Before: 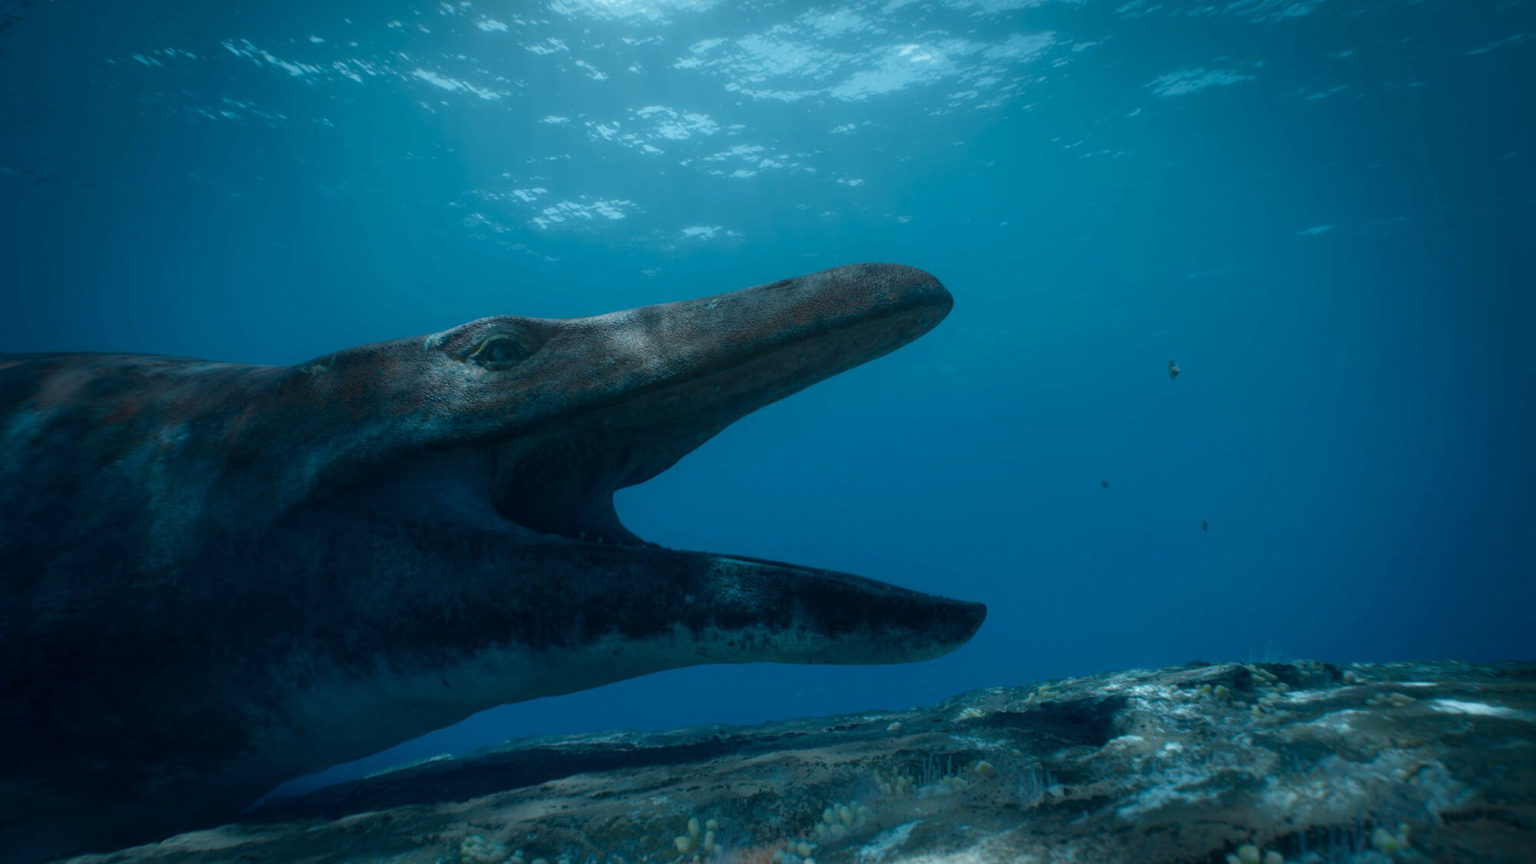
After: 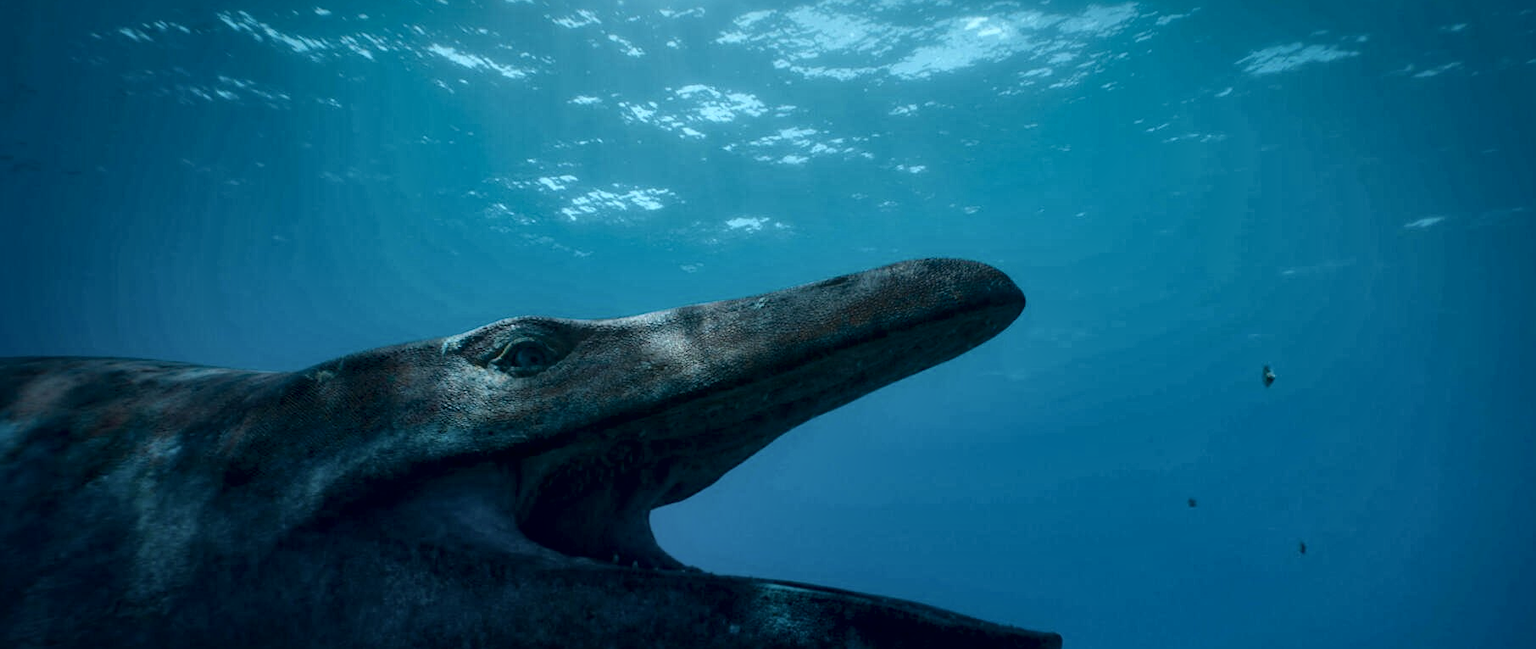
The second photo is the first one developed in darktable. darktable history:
sharpen: amount 0.216
crop: left 1.607%, top 3.394%, right 7.783%, bottom 28.438%
local contrast: mode bilateral grid, contrast 69, coarseness 75, detail 181%, midtone range 0.2
